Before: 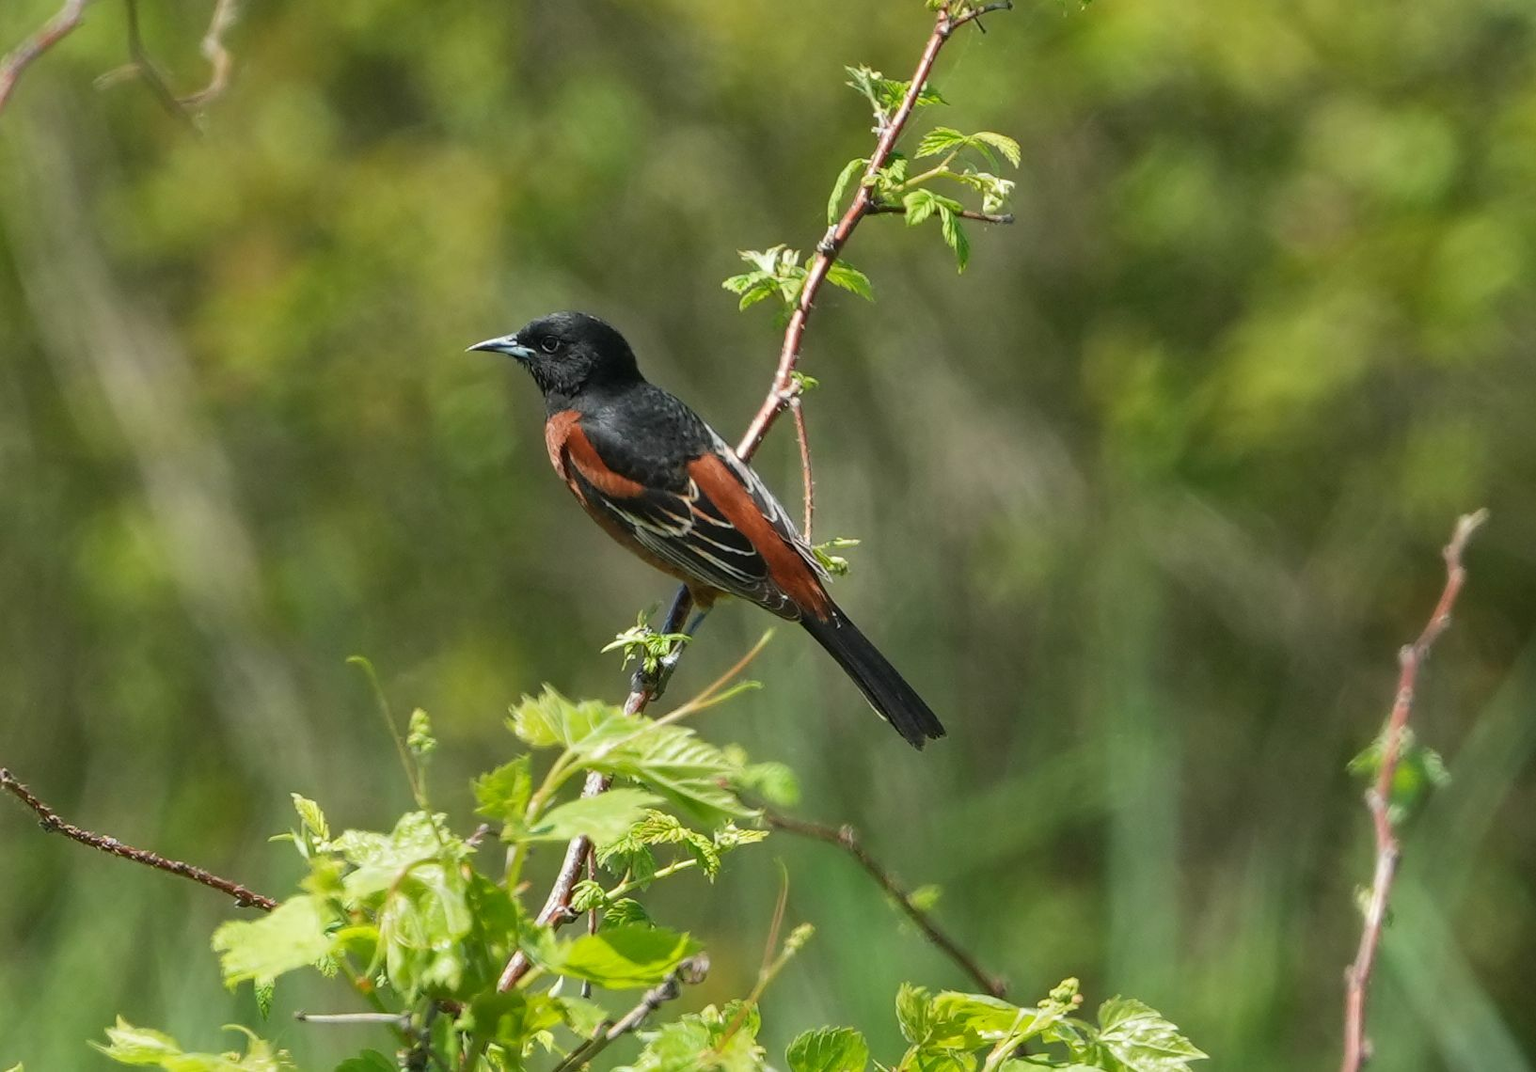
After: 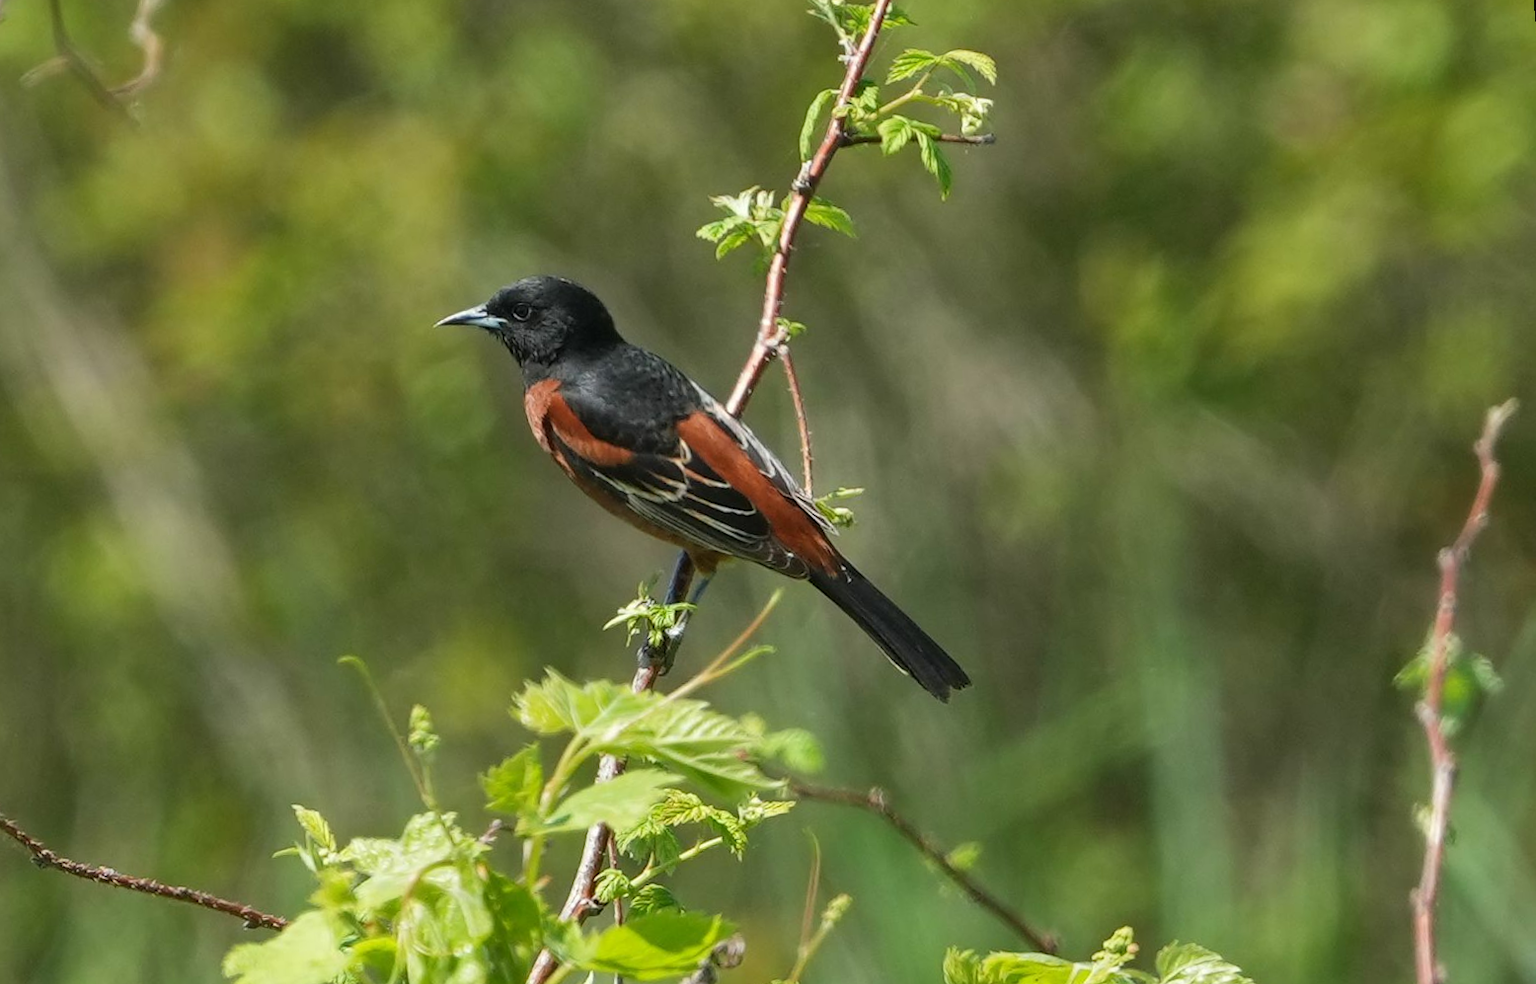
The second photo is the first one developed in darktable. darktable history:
white balance: emerald 1
rotate and perspective: rotation -5°, crop left 0.05, crop right 0.952, crop top 0.11, crop bottom 0.89
